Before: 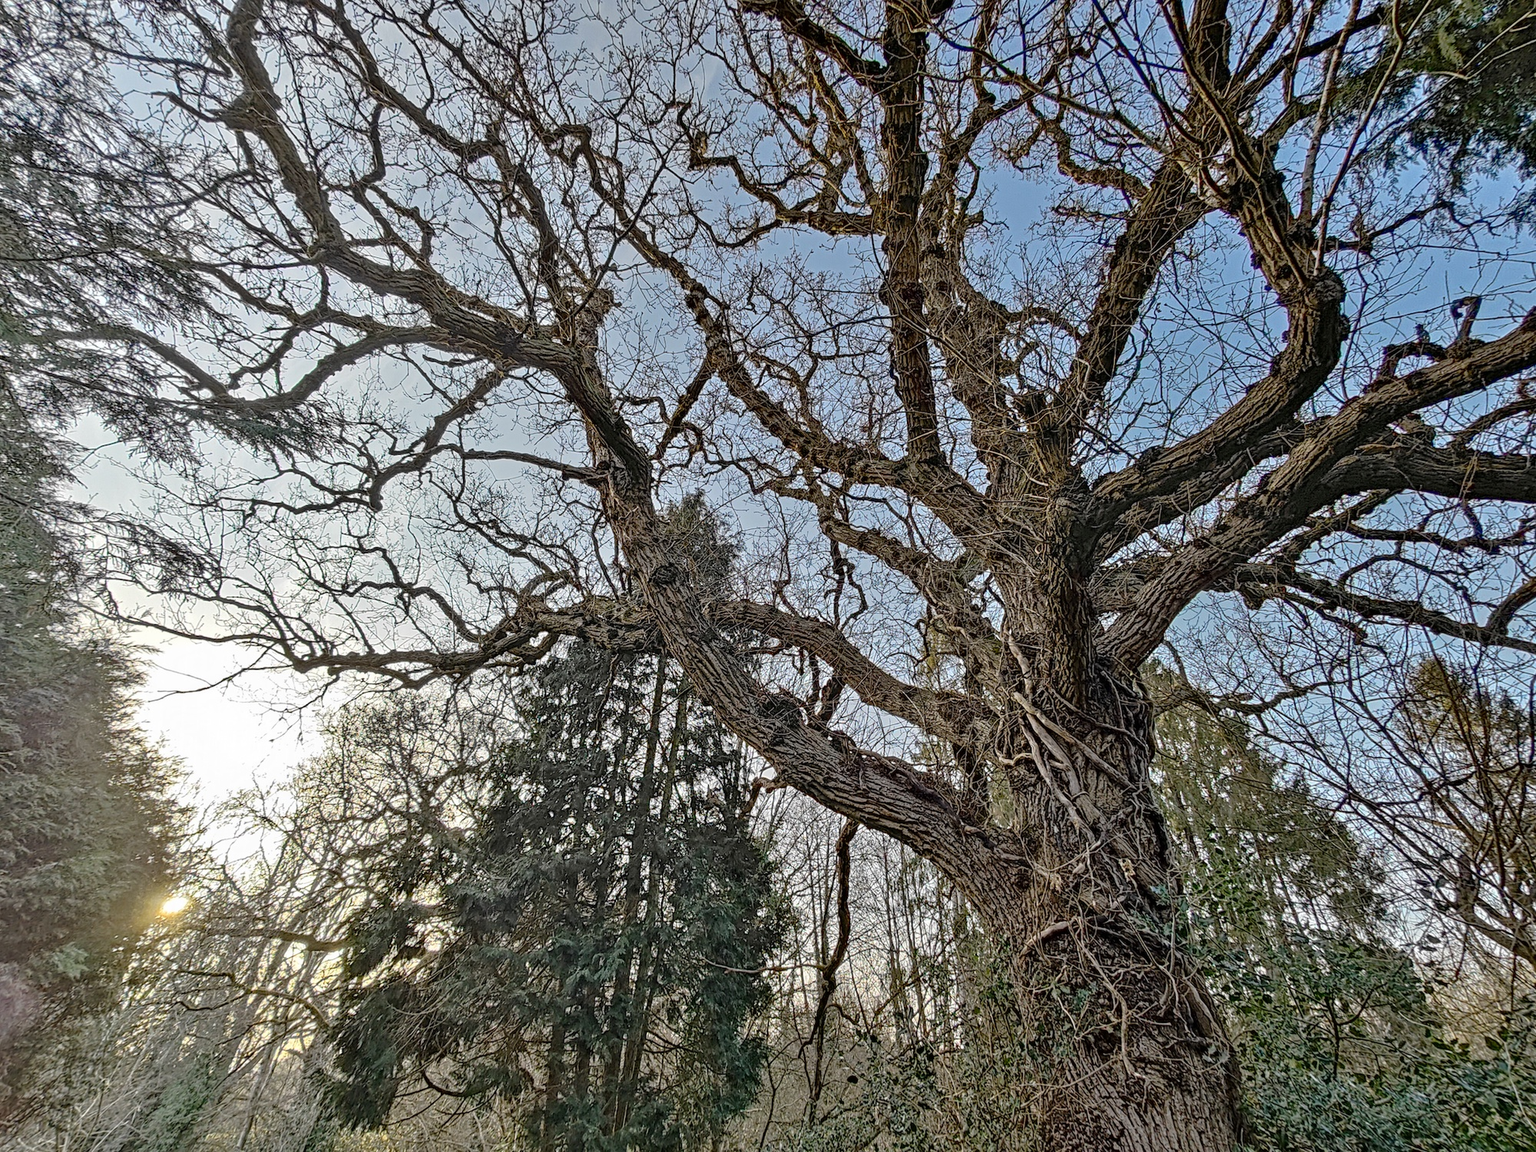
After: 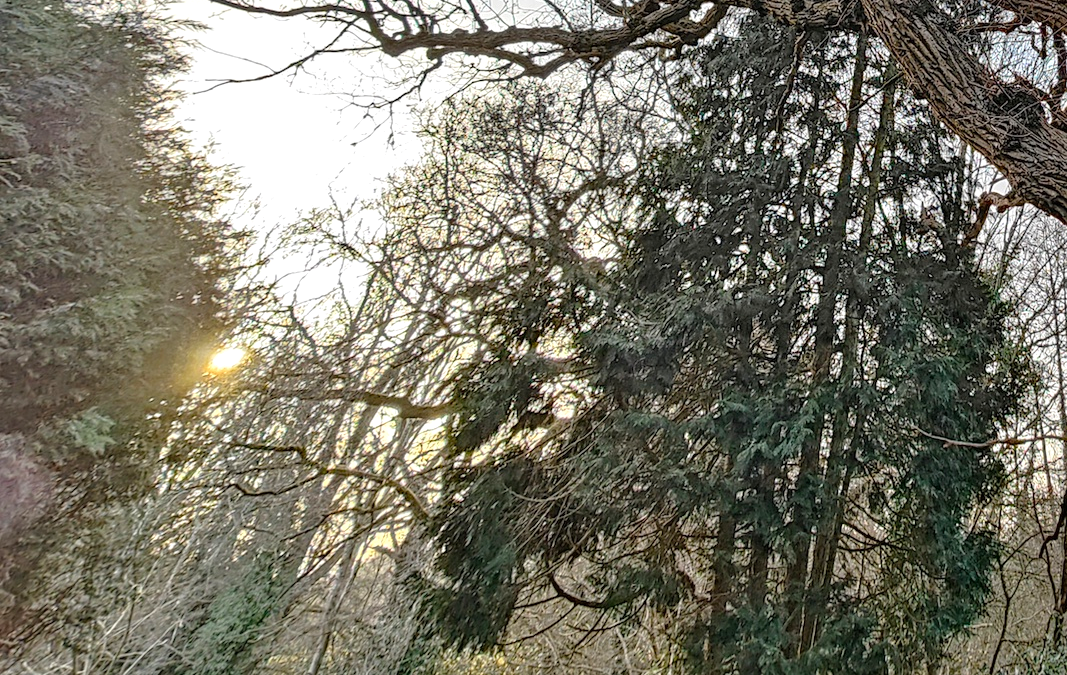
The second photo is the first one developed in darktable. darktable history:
crop and rotate: top 54.778%, right 46.61%, bottom 0.159%
levels: levels [0, 0.474, 0.947]
